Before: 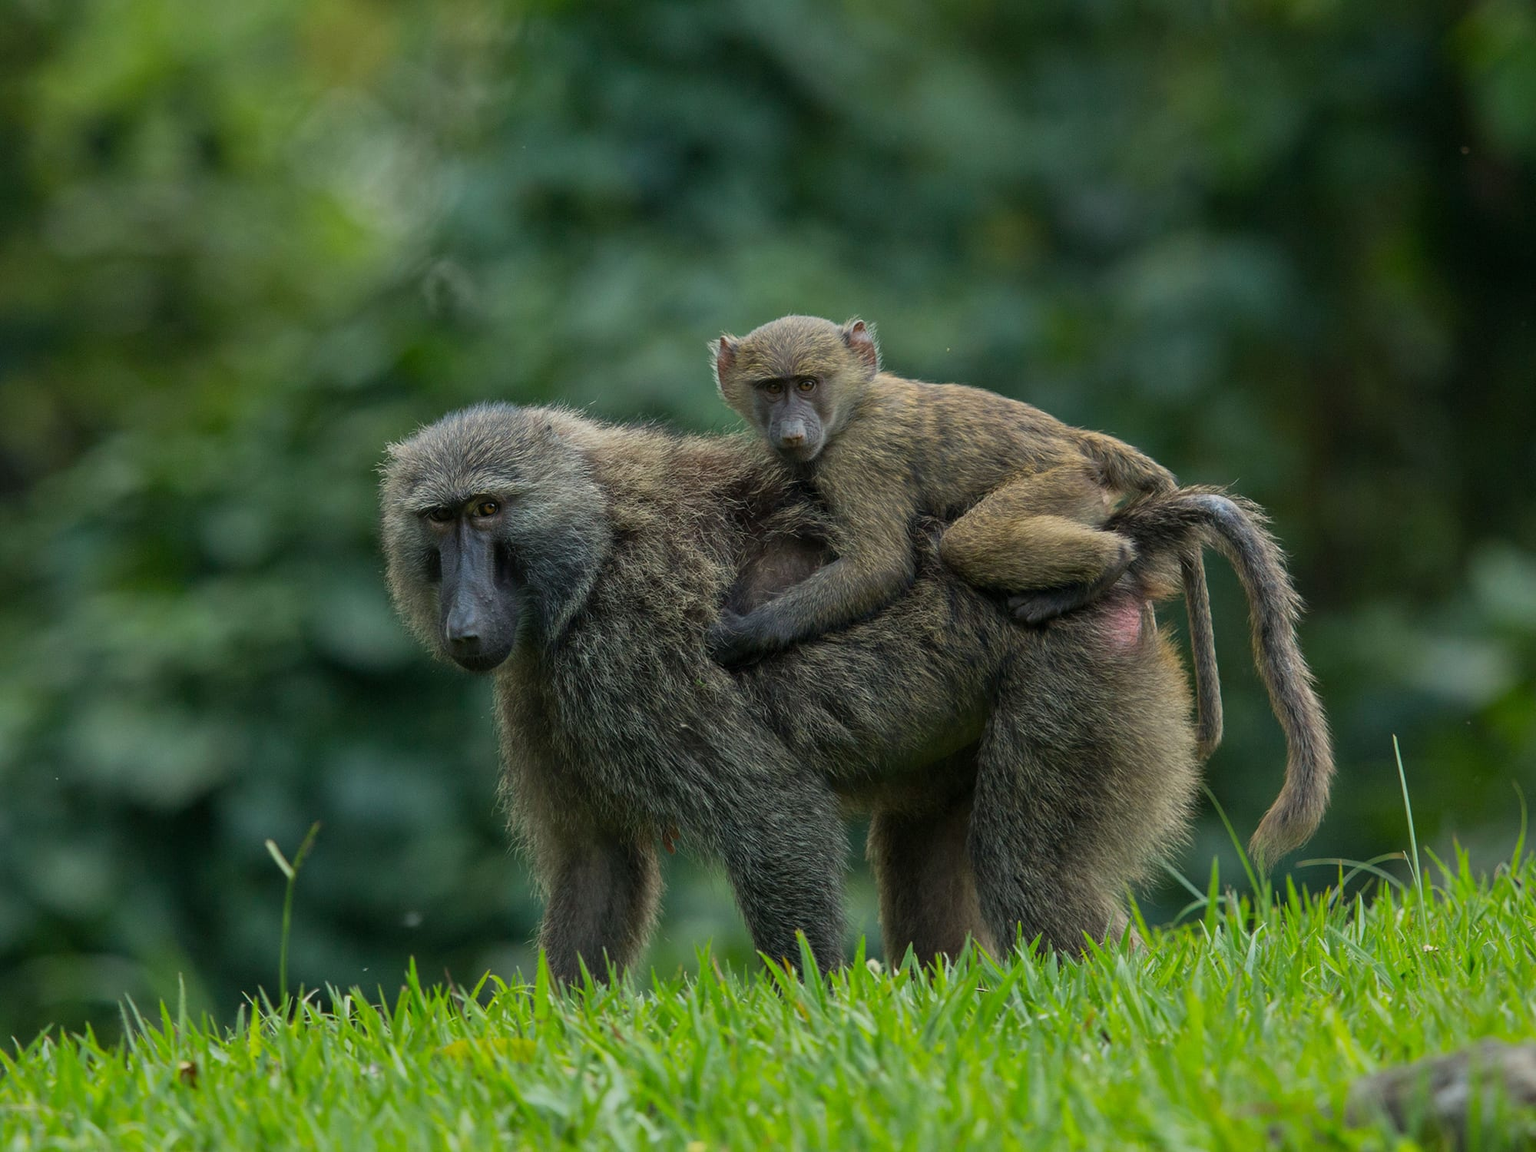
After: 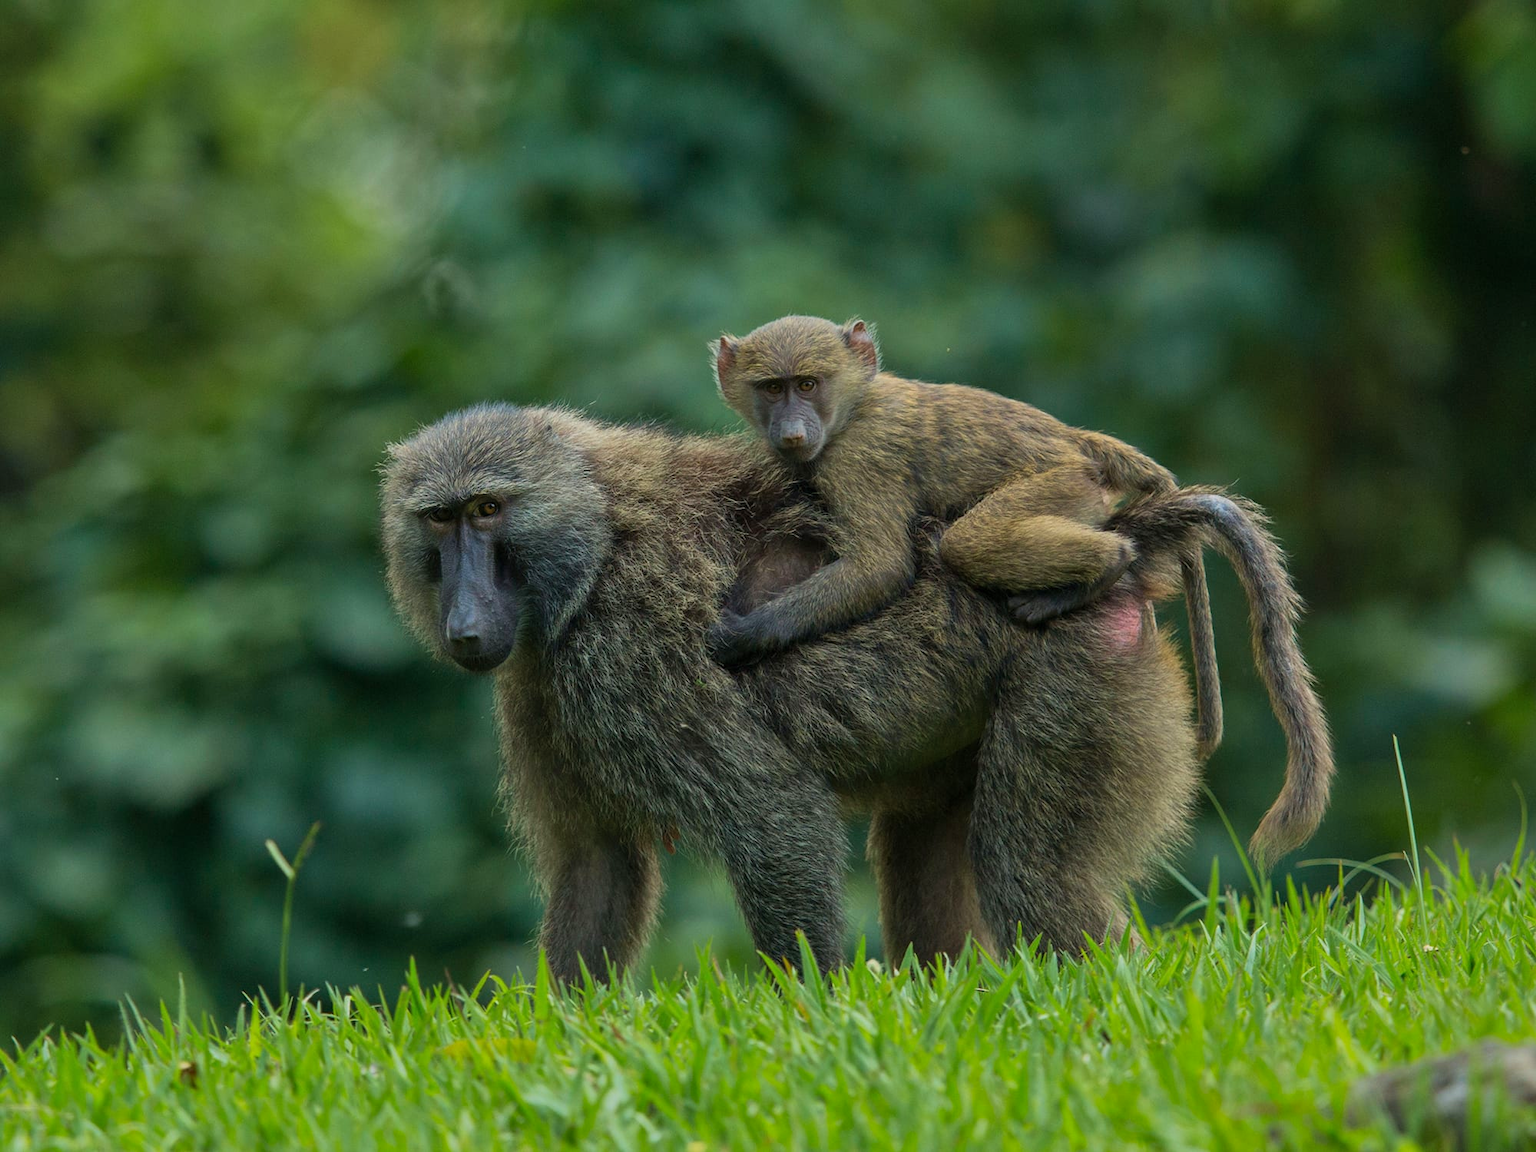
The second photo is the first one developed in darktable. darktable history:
velvia: on, module defaults
shadows and highlights: shadows 25, highlights -48, soften with gaussian
